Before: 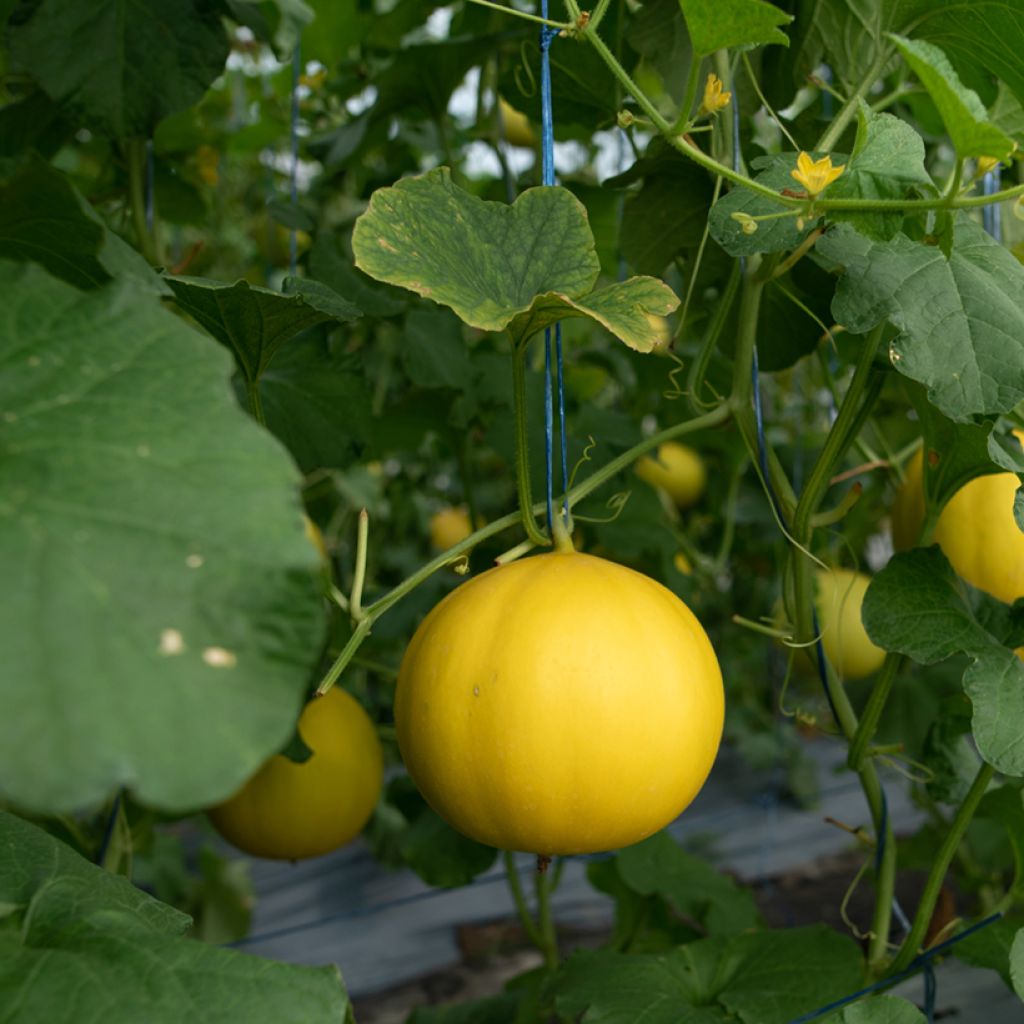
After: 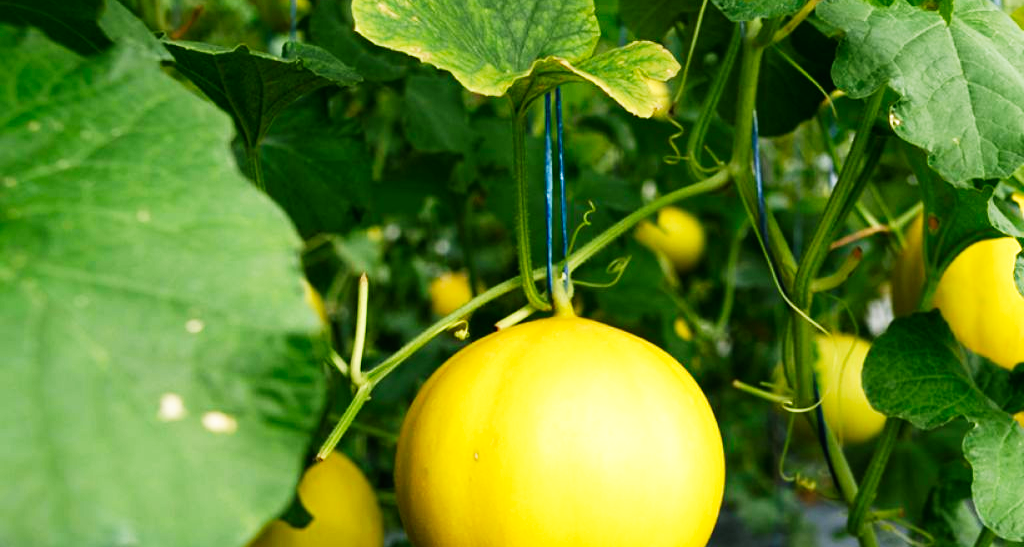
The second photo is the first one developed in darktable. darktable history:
base curve: curves: ch0 [(0, 0) (0.007, 0.004) (0.027, 0.03) (0.046, 0.07) (0.207, 0.54) (0.442, 0.872) (0.673, 0.972) (1, 1)], preserve colors none
tone equalizer: mask exposure compensation -0.506 EV
crop and rotate: top 22.986%, bottom 23.534%
